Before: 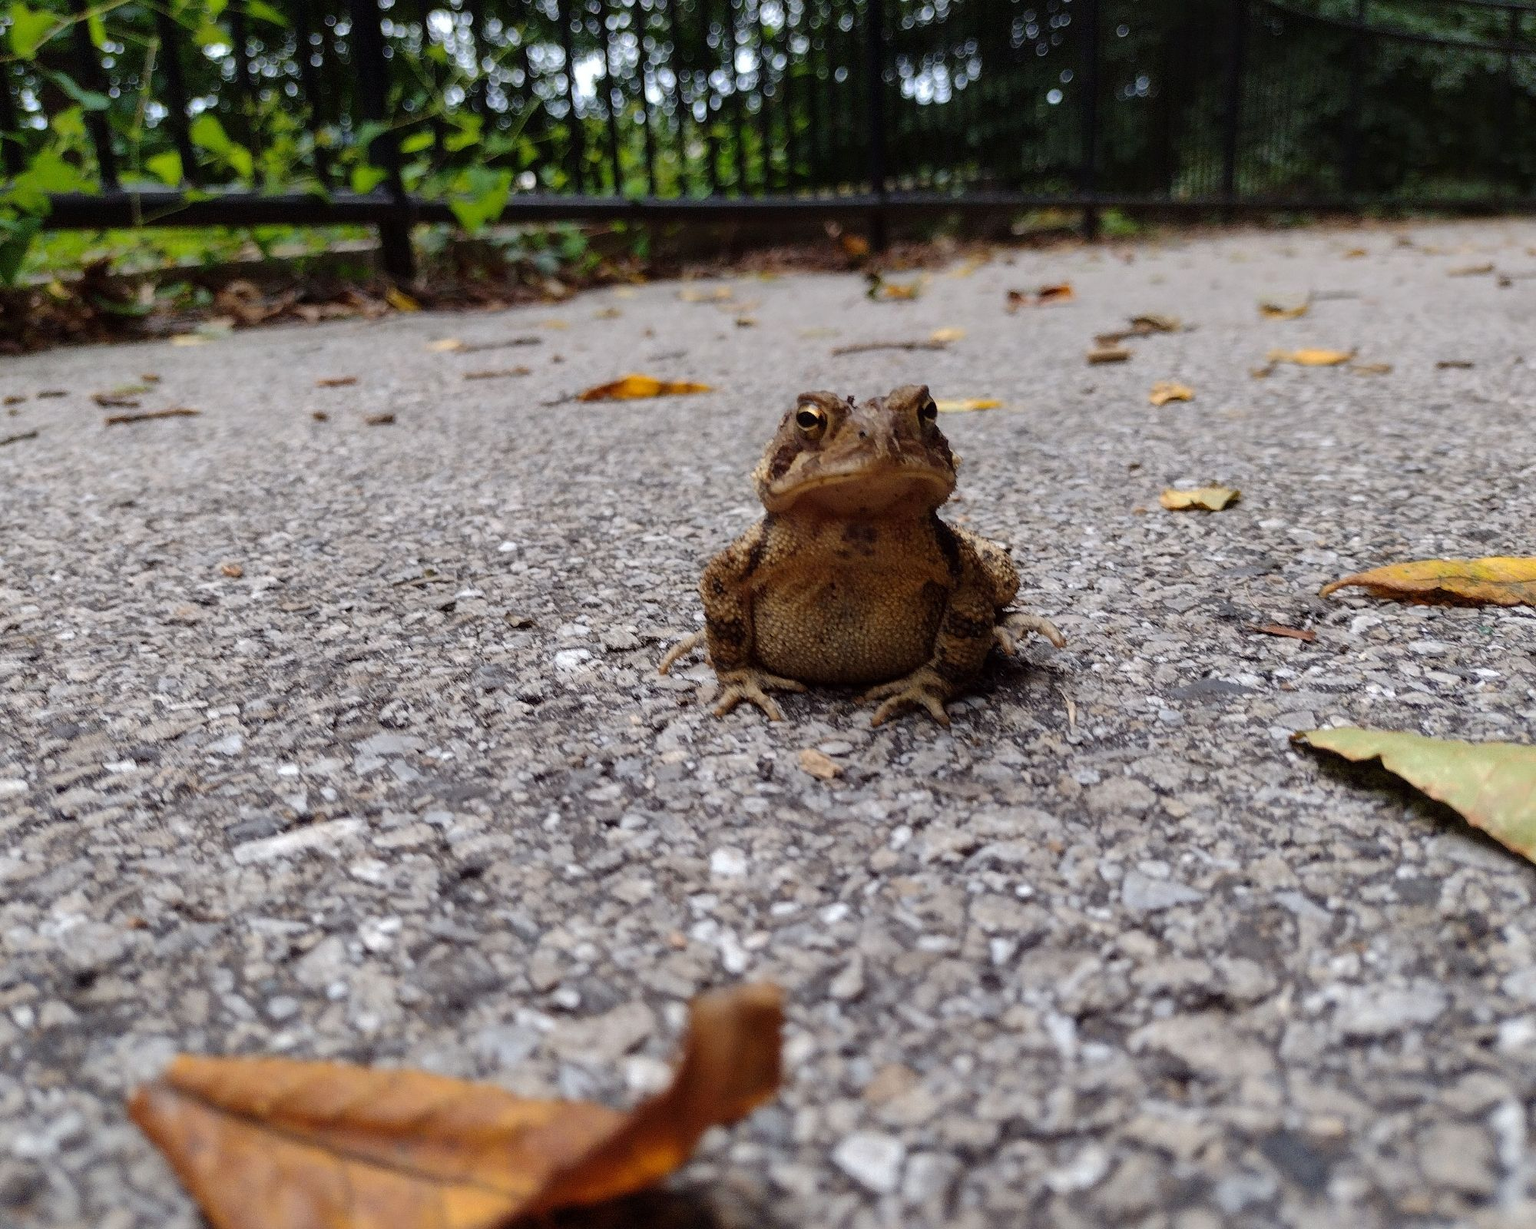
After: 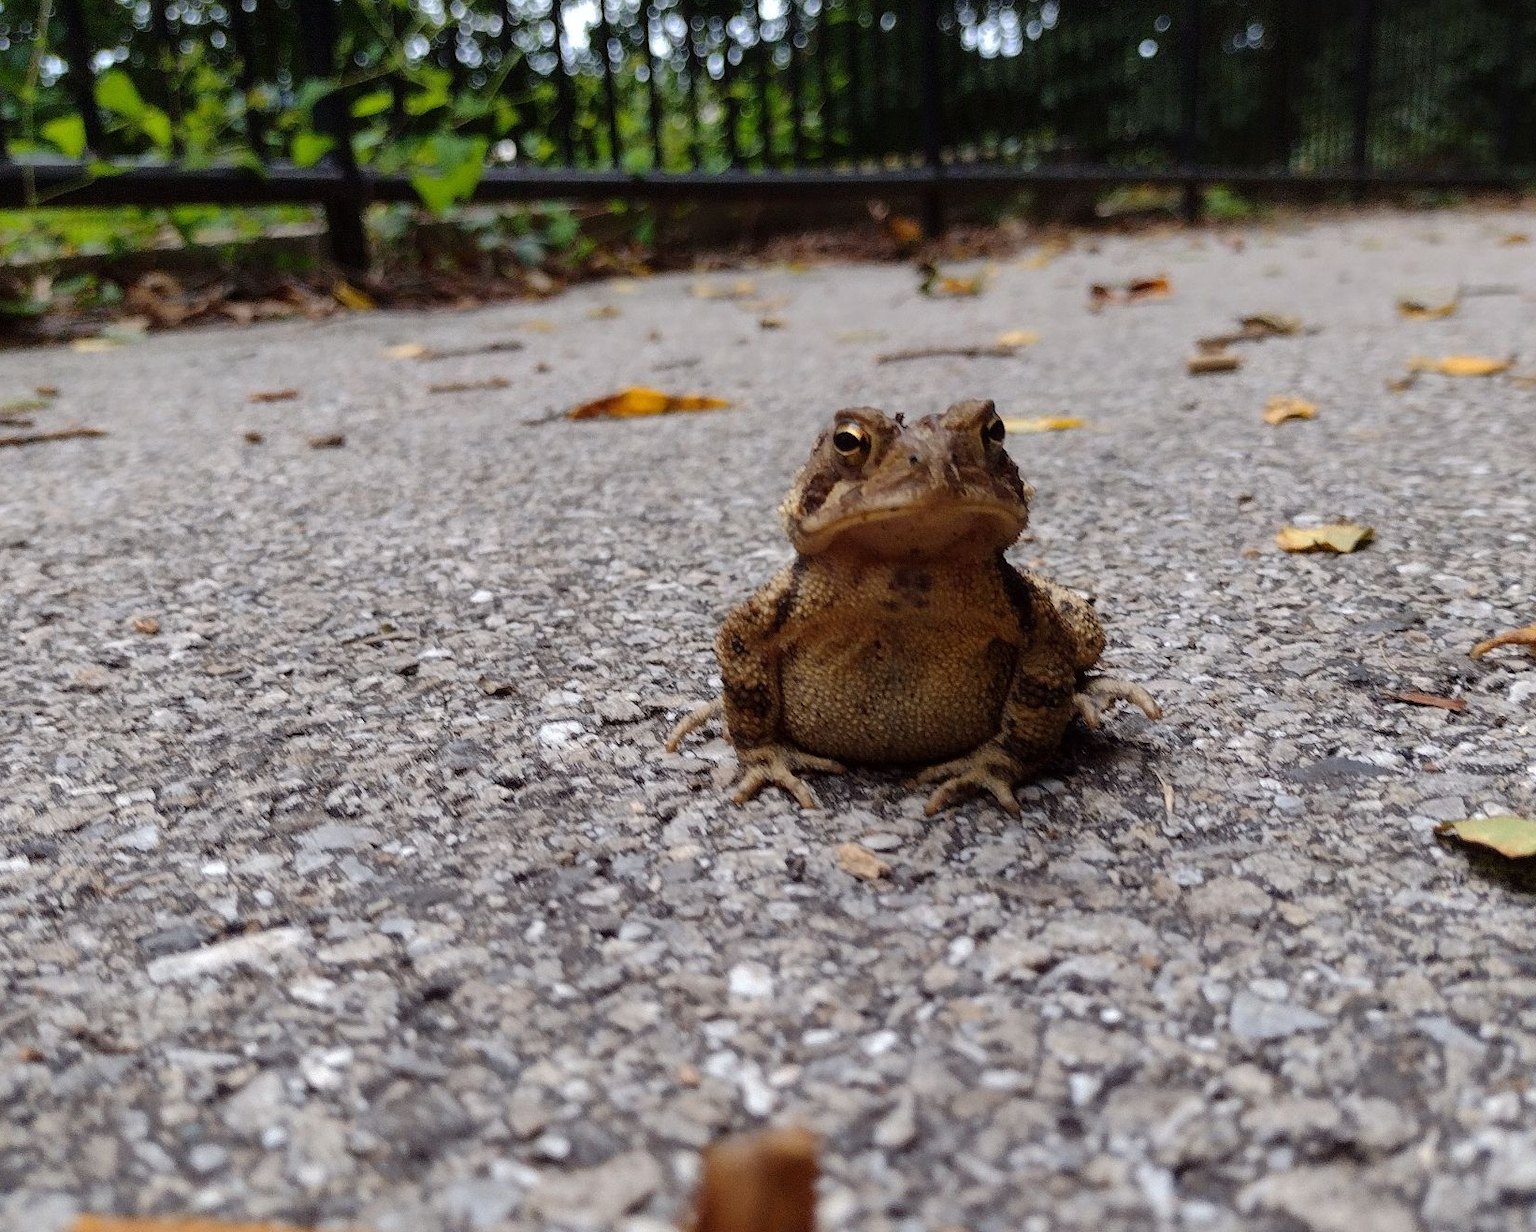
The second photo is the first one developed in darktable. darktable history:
crop and rotate: left 7.333%, top 4.63%, right 10.561%, bottom 12.965%
